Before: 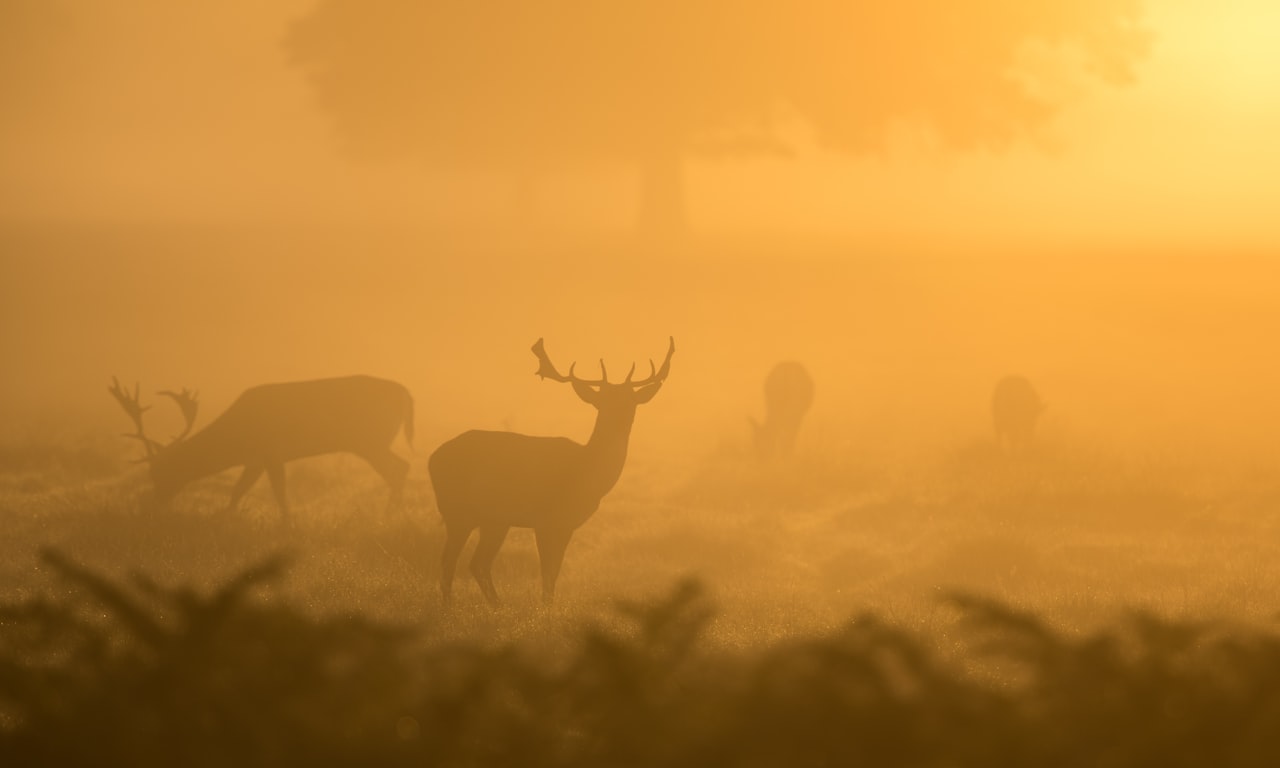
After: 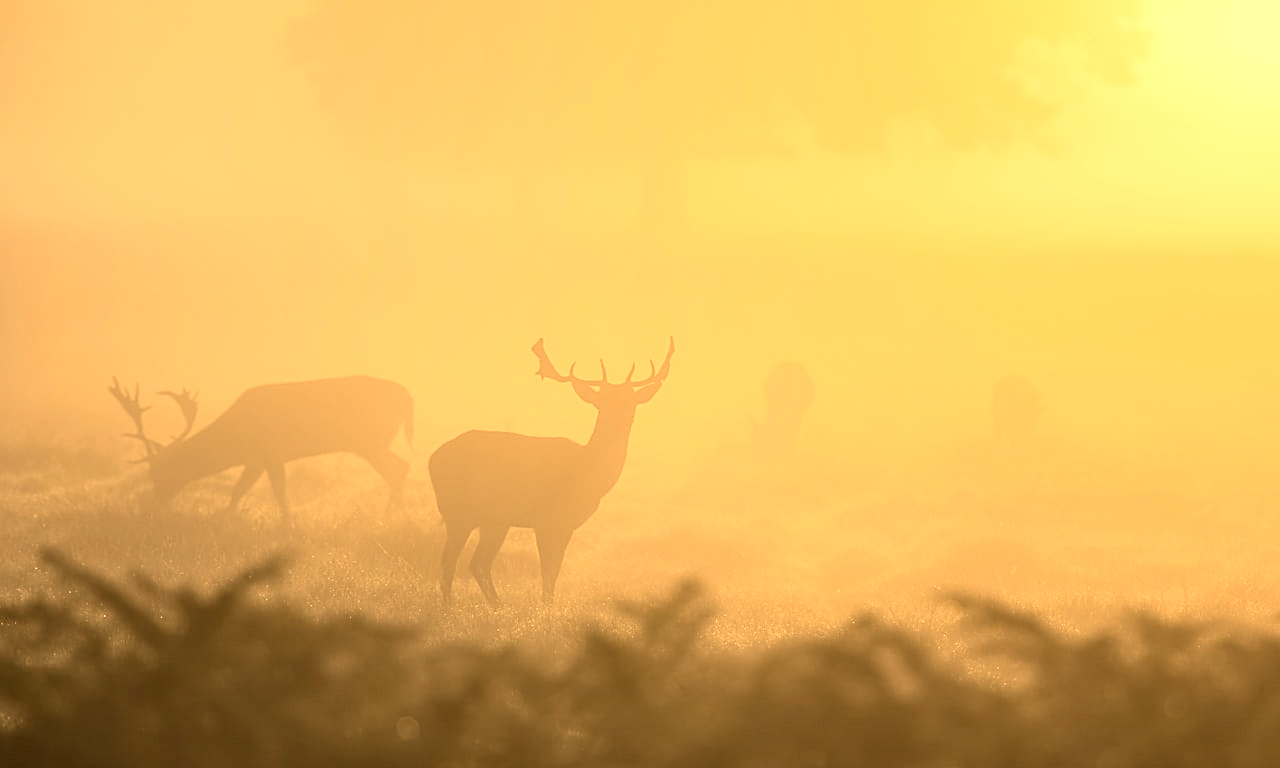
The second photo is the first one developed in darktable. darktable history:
local contrast: on, module defaults
tone curve: curves: ch0 [(0, 0) (0.003, 0.003) (0.011, 0.01) (0.025, 0.023) (0.044, 0.041) (0.069, 0.064) (0.1, 0.094) (0.136, 0.143) (0.177, 0.205) (0.224, 0.281) (0.277, 0.367) (0.335, 0.457) (0.399, 0.542) (0.468, 0.629) (0.543, 0.711) (0.623, 0.788) (0.709, 0.863) (0.801, 0.912) (0.898, 0.955) (1, 1)], color space Lab, independent channels, preserve colors none
exposure: black level correction 0, exposure 0.4 EV, compensate exposure bias true, compensate highlight preservation false
sharpen: on, module defaults
